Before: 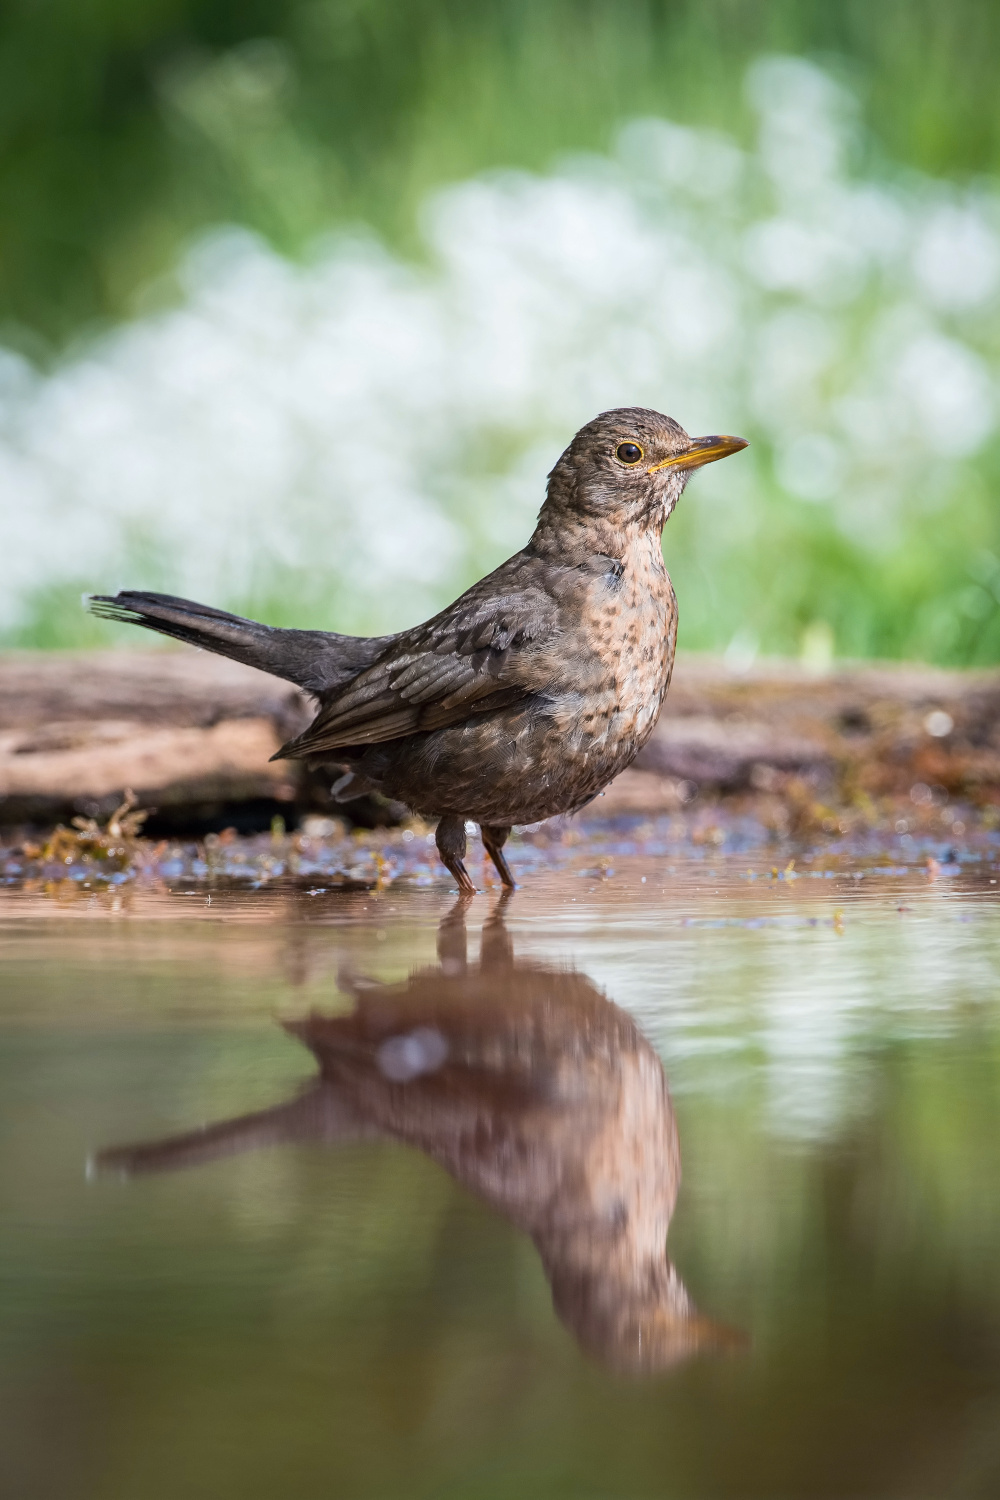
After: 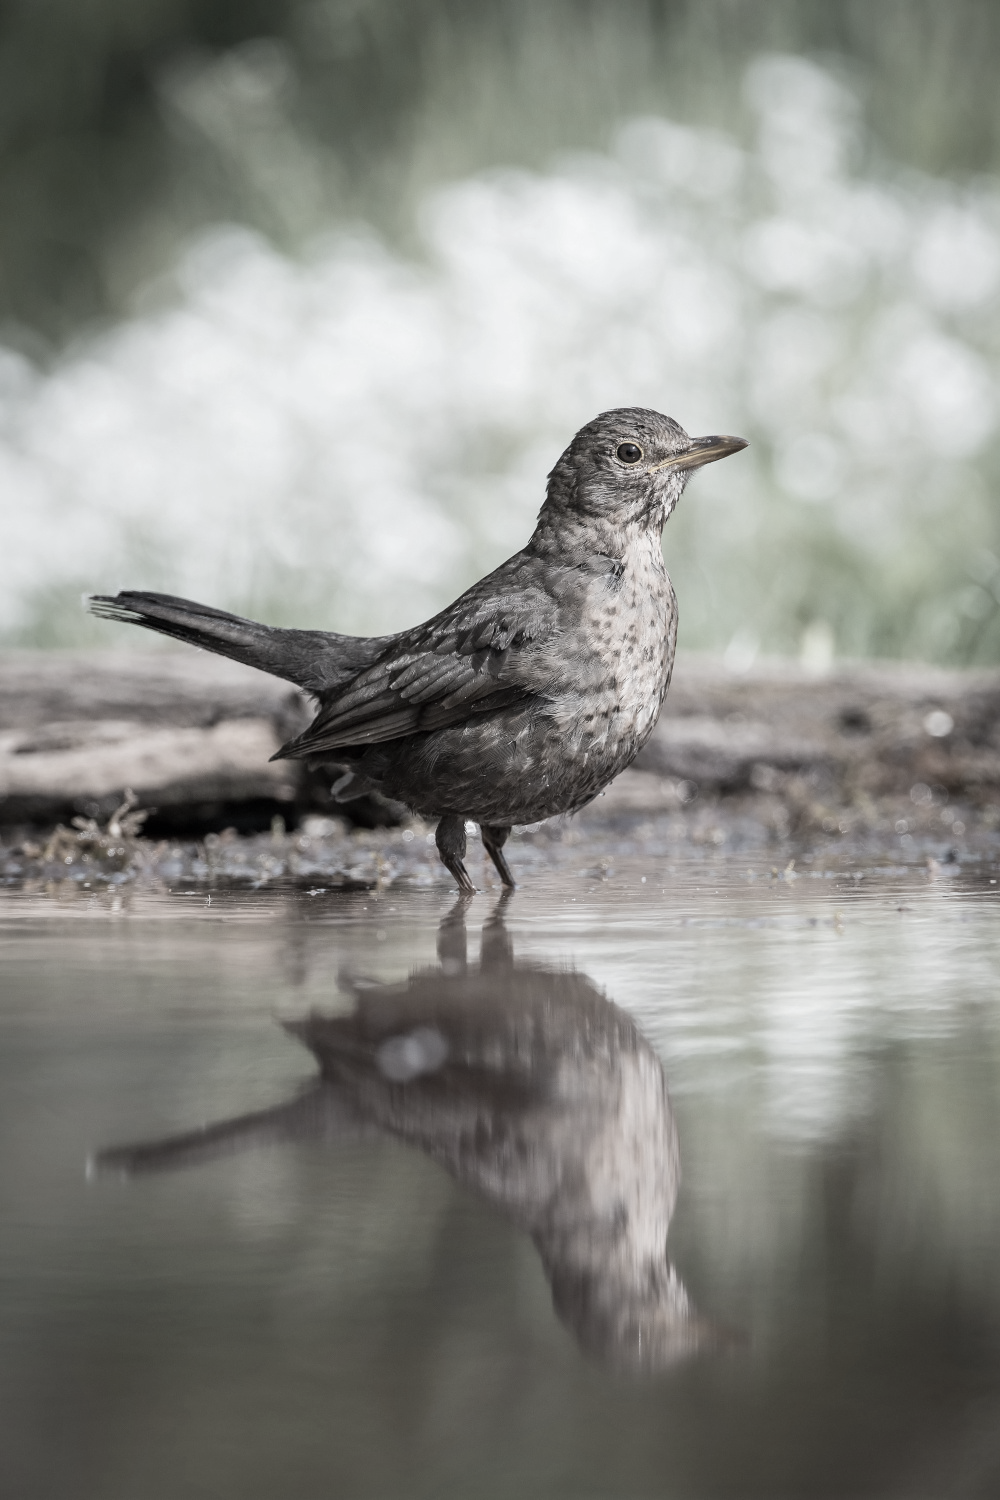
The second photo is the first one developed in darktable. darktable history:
color correction: highlights b* 0.02, saturation 0.202
